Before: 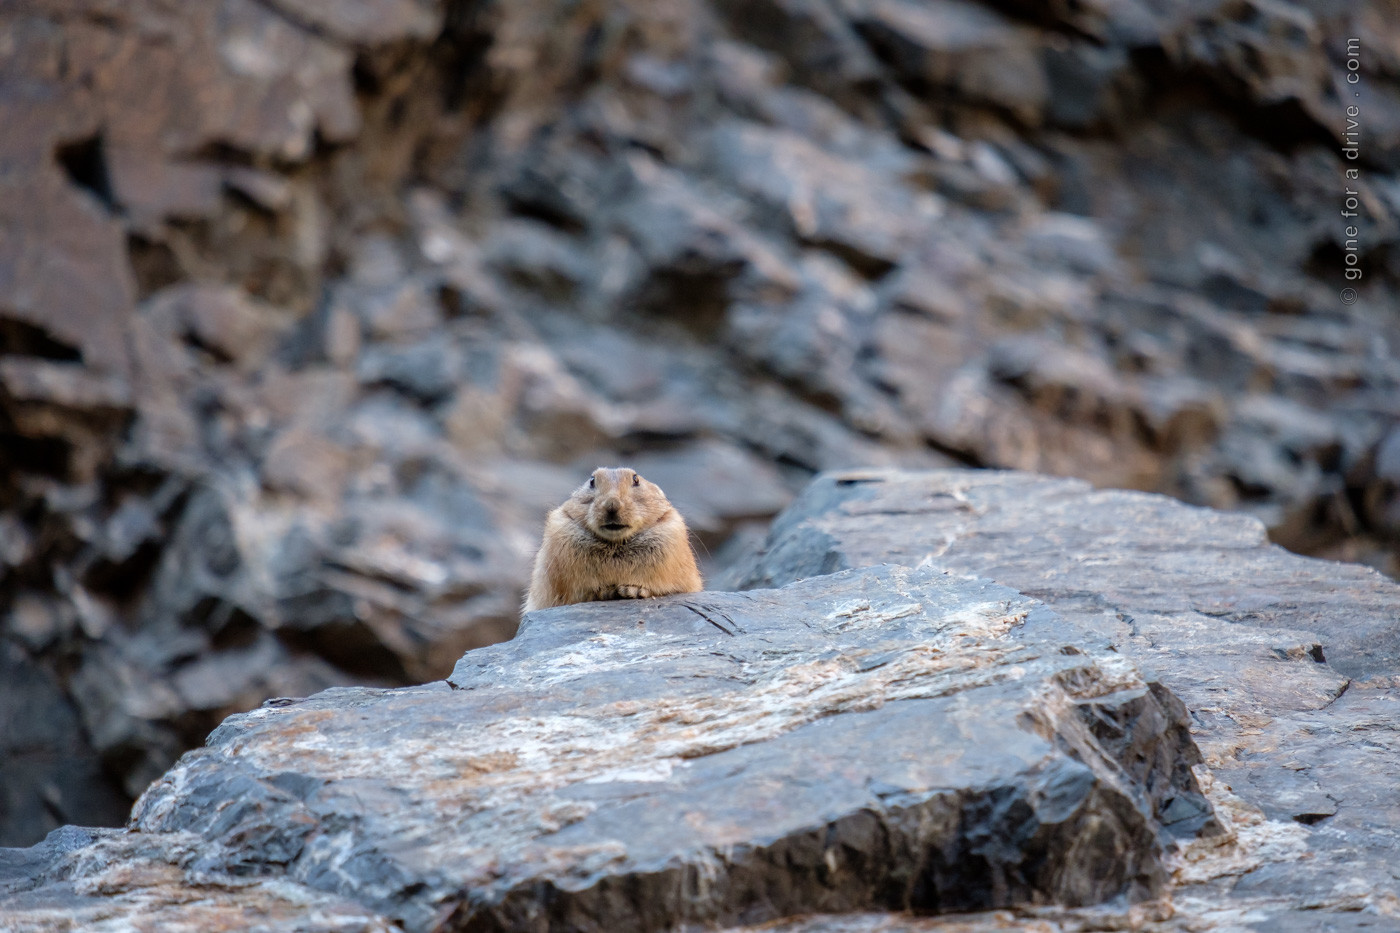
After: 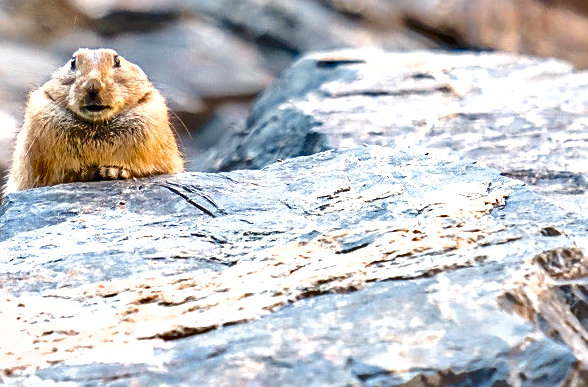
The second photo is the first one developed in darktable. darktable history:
exposure: black level correction 0, exposure 1.19 EV, compensate exposure bias true, compensate highlight preservation false
crop: left 37.105%, top 44.916%, right 20.716%, bottom 13.565%
tone equalizer: -7 EV -0.599 EV, -6 EV 0.963 EV, -5 EV -0.471 EV, -4 EV 0.467 EV, -3 EV 0.425 EV, -2 EV 0.142 EV, -1 EV -0.168 EV, +0 EV -0.42 EV
shadows and highlights: low approximation 0.01, soften with gaussian
color zones: curves: ch0 [(0, 0.5) (0.125, 0.4) (0.25, 0.5) (0.375, 0.4) (0.5, 0.4) (0.625, 0.35) (0.75, 0.35) (0.875, 0.5)]; ch1 [(0, 0.35) (0.125, 0.45) (0.25, 0.35) (0.375, 0.35) (0.5, 0.35) (0.625, 0.35) (0.75, 0.45) (0.875, 0.35)]; ch2 [(0, 0.6) (0.125, 0.5) (0.25, 0.5) (0.375, 0.6) (0.5, 0.6) (0.625, 0.5) (0.75, 0.5) (0.875, 0.5)]
color correction: highlights a* 0.019, highlights b* -0.388
color balance rgb: highlights gain › chroma 3.004%, highlights gain › hue 75.69°, perceptual saturation grading › global saturation 36.541%, perceptual saturation grading › shadows 34.755%, perceptual brilliance grading › global brilliance 10.768%
sharpen: on, module defaults
